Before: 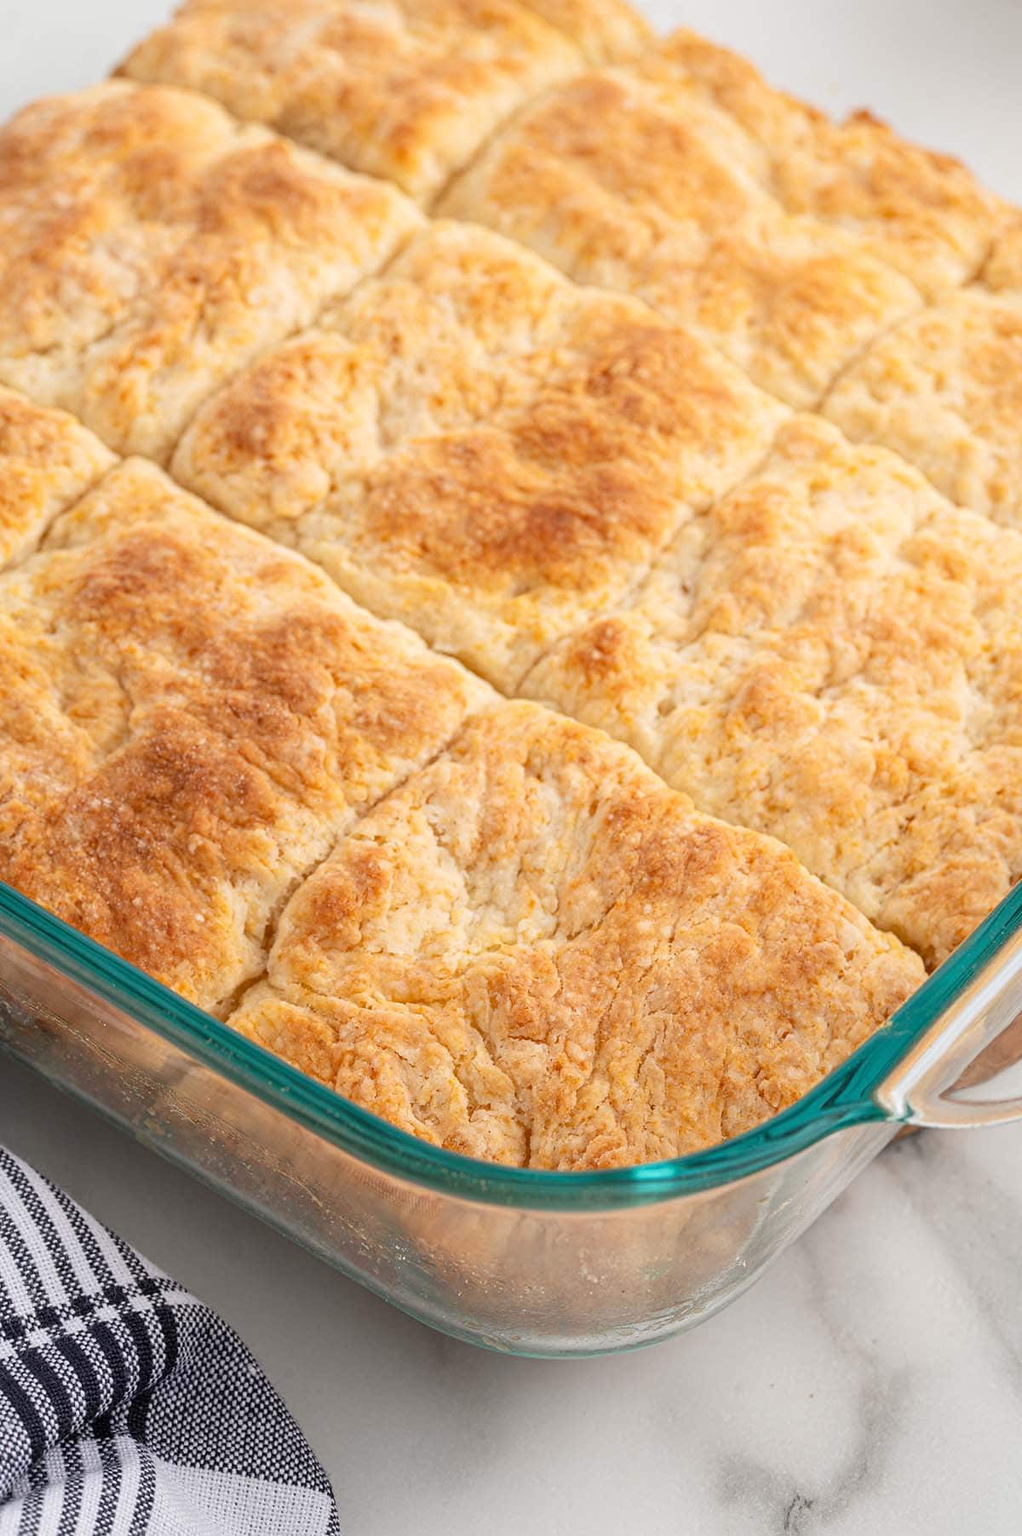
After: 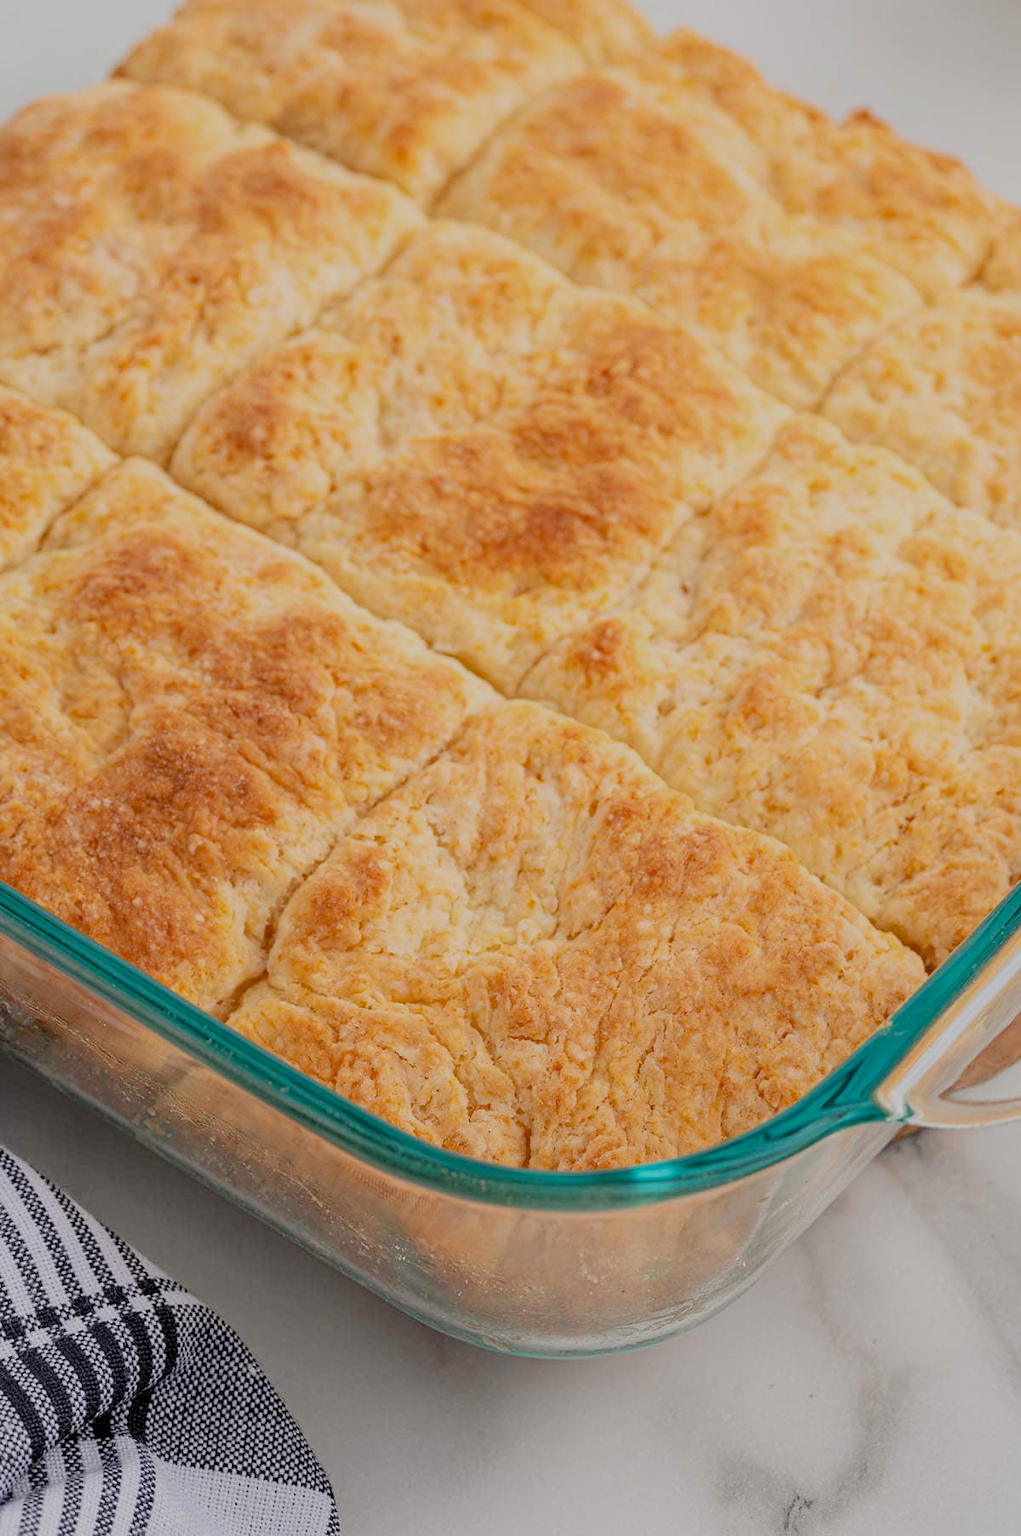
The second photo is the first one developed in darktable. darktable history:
filmic rgb: black relative exposure -8.79 EV, white relative exposure 4.98 EV, threshold 3 EV, target black luminance 0%, hardness 3.77, latitude 66.33%, contrast 0.822, shadows ↔ highlights balance 20%, color science v5 (2021), contrast in shadows safe, contrast in highlights safe, enable highlight reconstruction true
haze removal: adaptive false
